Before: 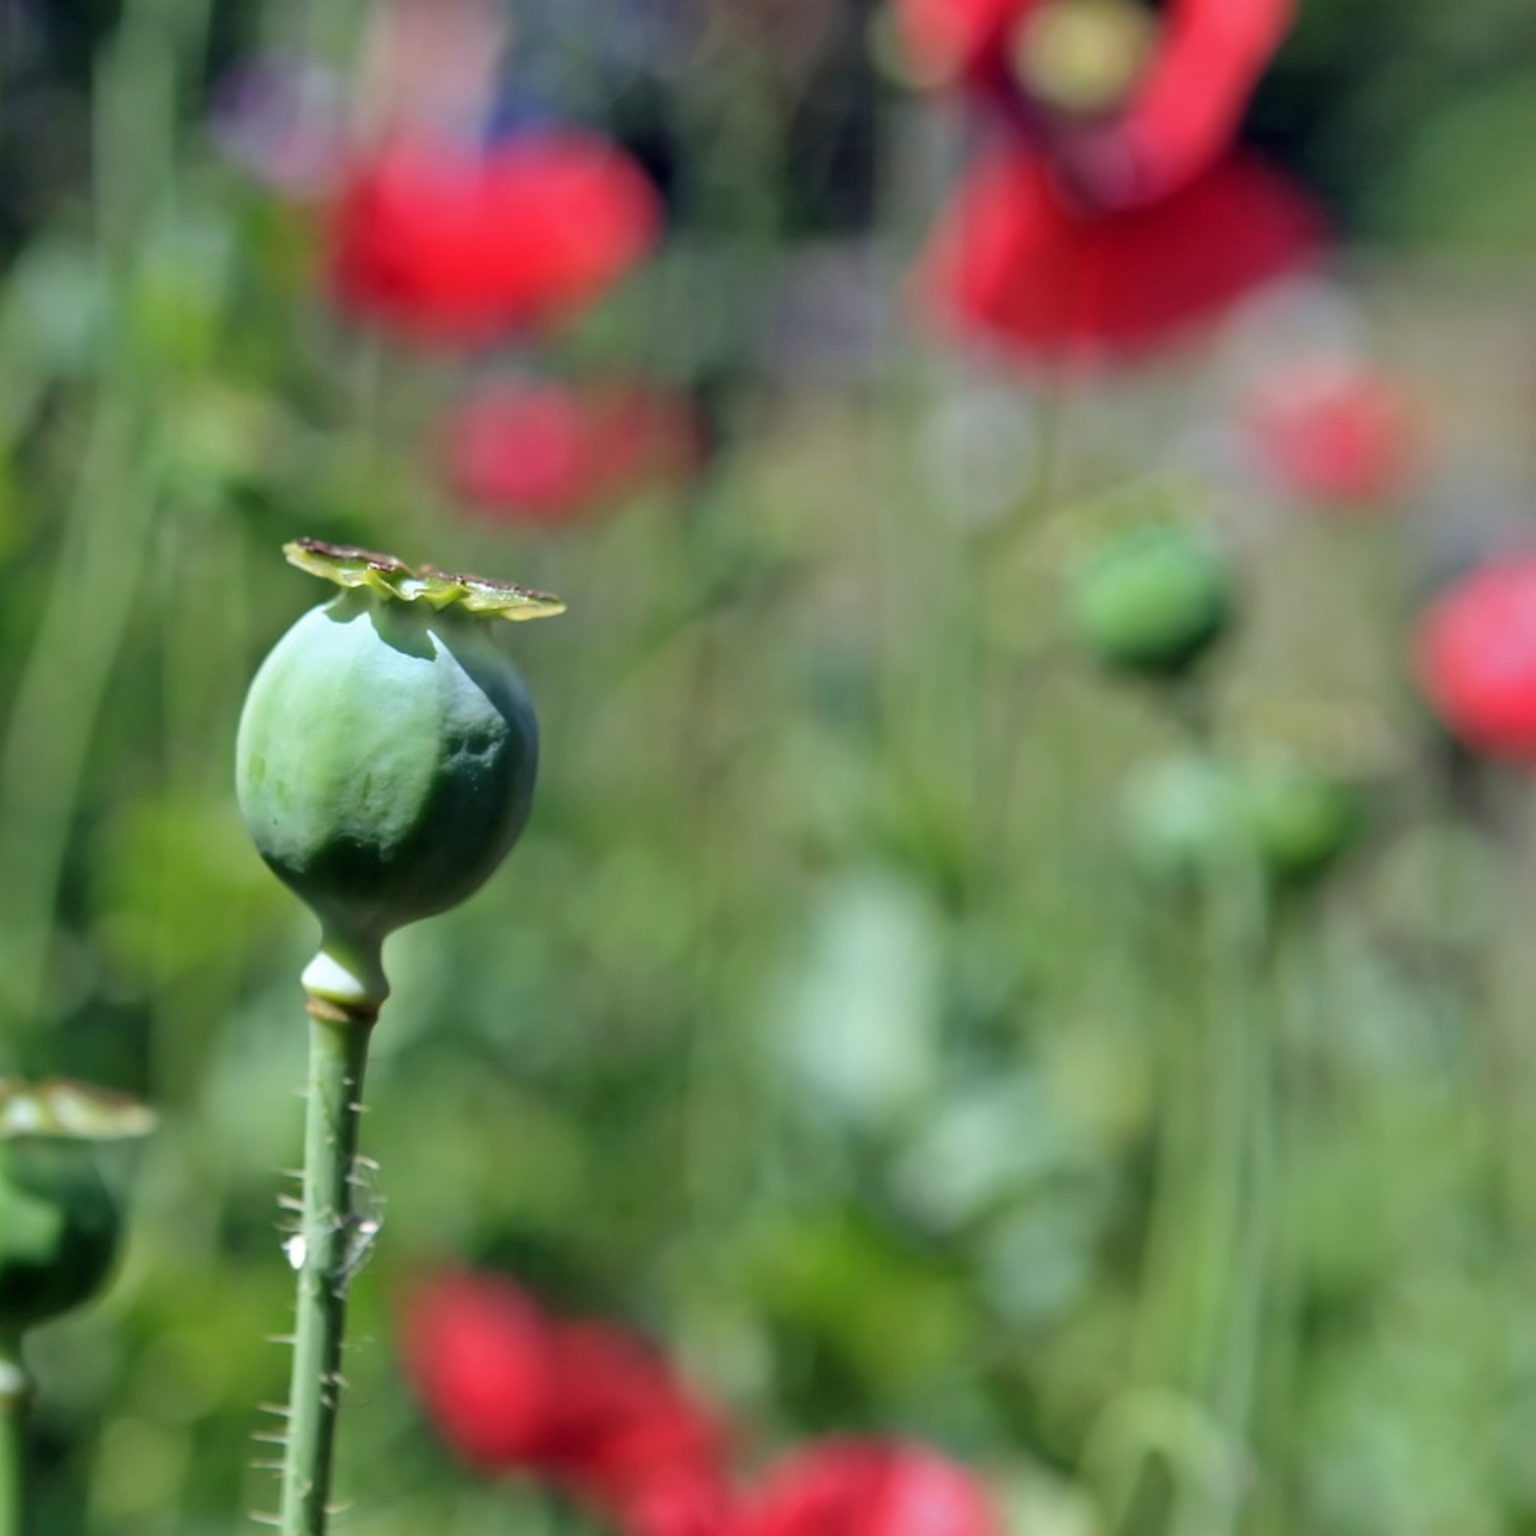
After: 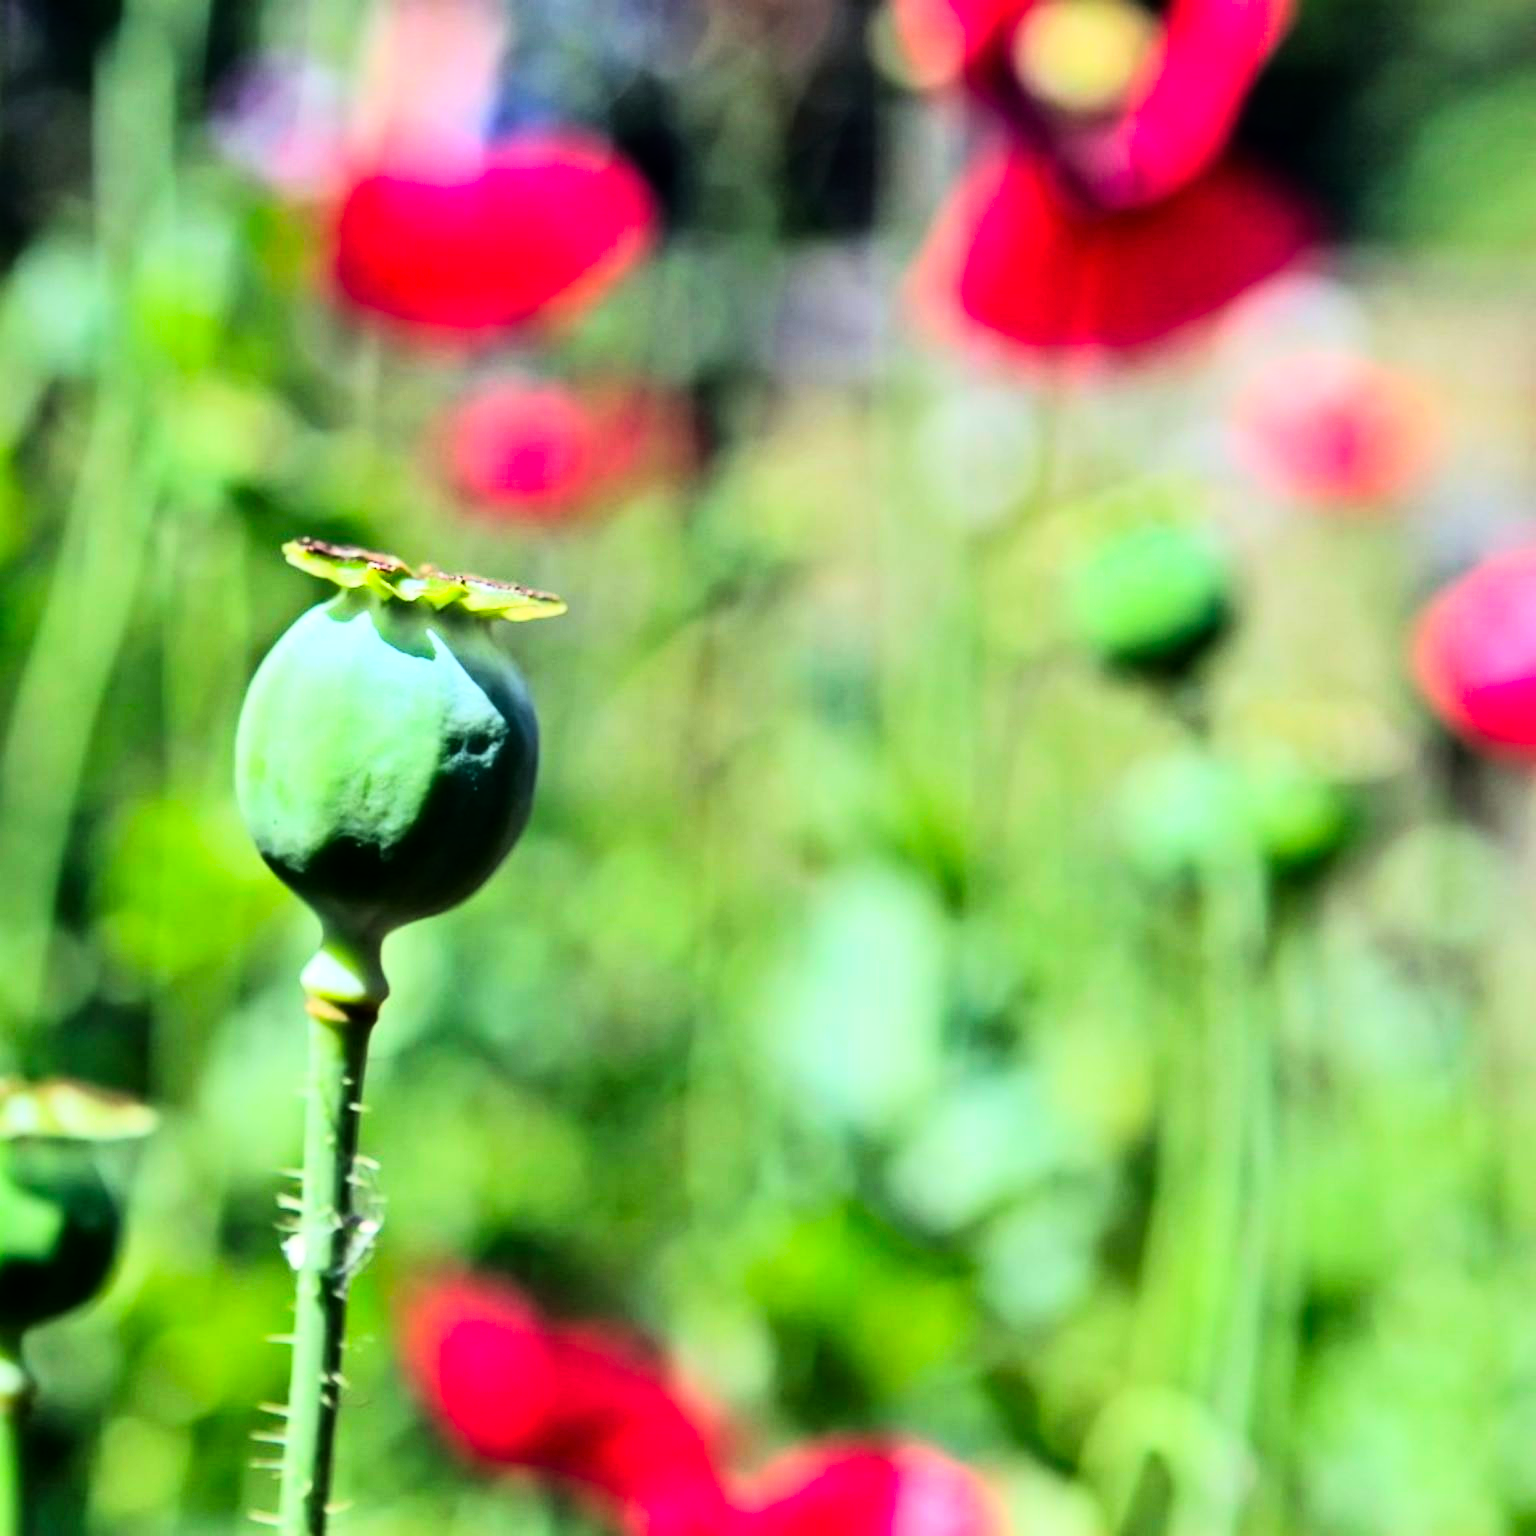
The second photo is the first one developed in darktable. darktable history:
shadows and highlights: shadows 20.91, highlights -35.45, soften with gaussian
contrast brightness saturation: brightness -0.02, saturation 0.35
rgb curve: curves: ch0 [(0, 0) (0.21, 0.15) (0.24, 0.21) (0.5, 0.75) (0.75, 0.96) (0.89, 0.99) (1, 1)]; ch1 [(0, 0.02) (0.21, 0.13) (0.25, 0.2) (0.5, 0.67) (0.75, 0.9) (0.89, 0.97) (1, 1)]; ch2 [(0, 0.02) (0.21, 0.13) (0.25, 0.2) (0.5, 0.67) (0.75, 0.9) (0.89, 0.97) (1, 1)], compensate middle gray true
